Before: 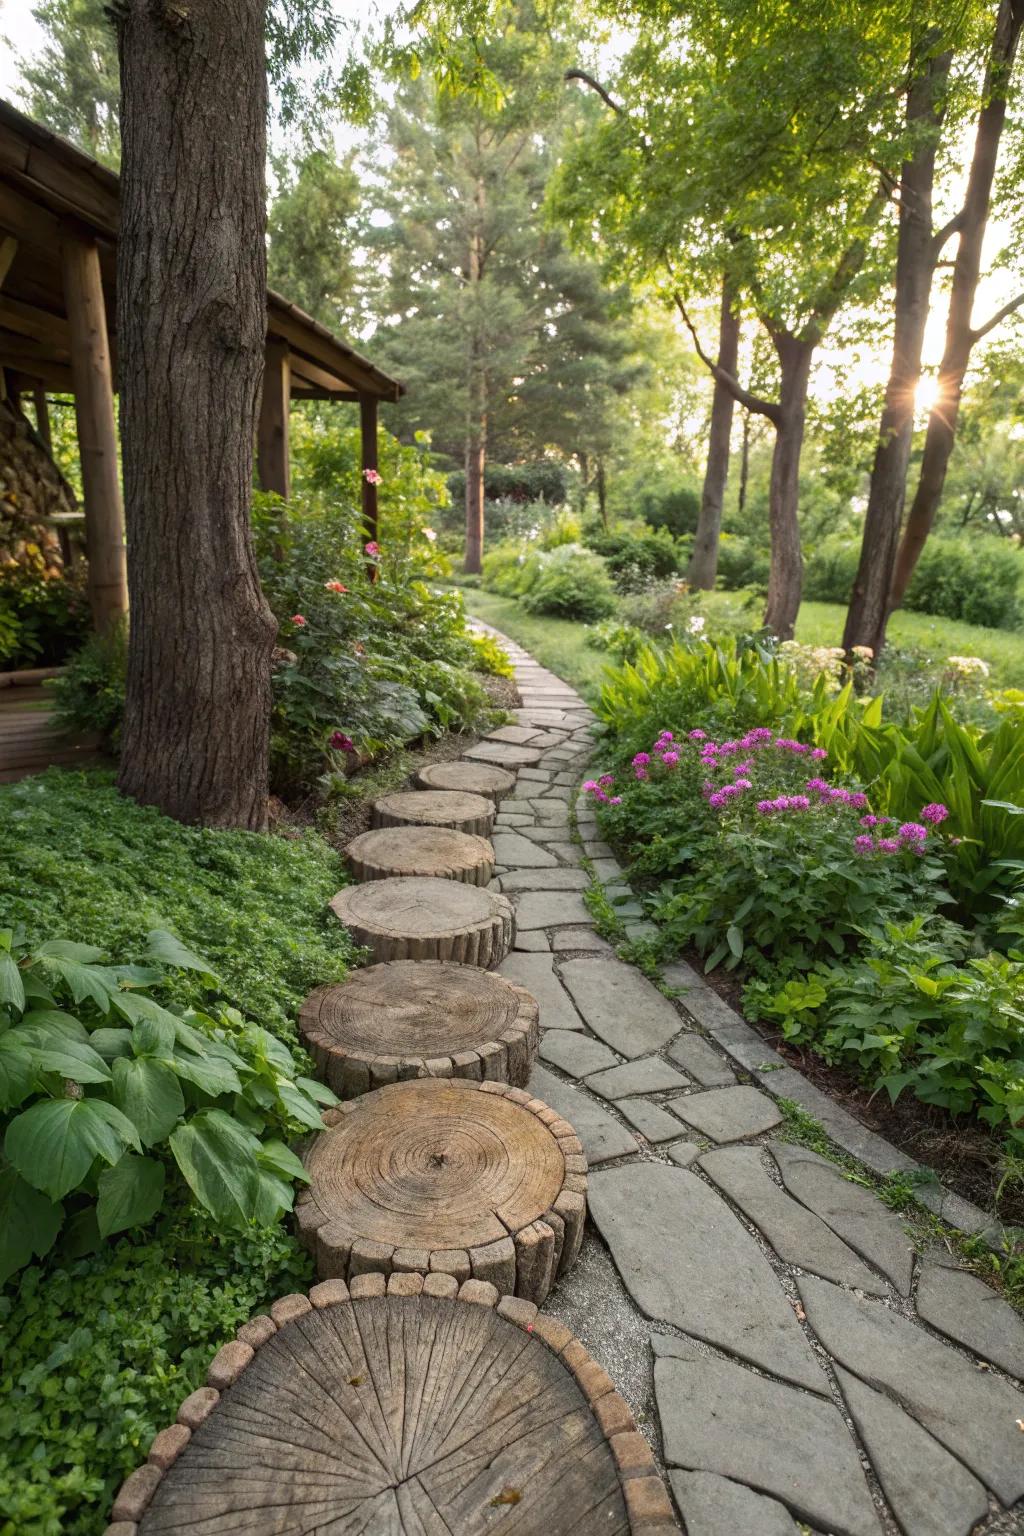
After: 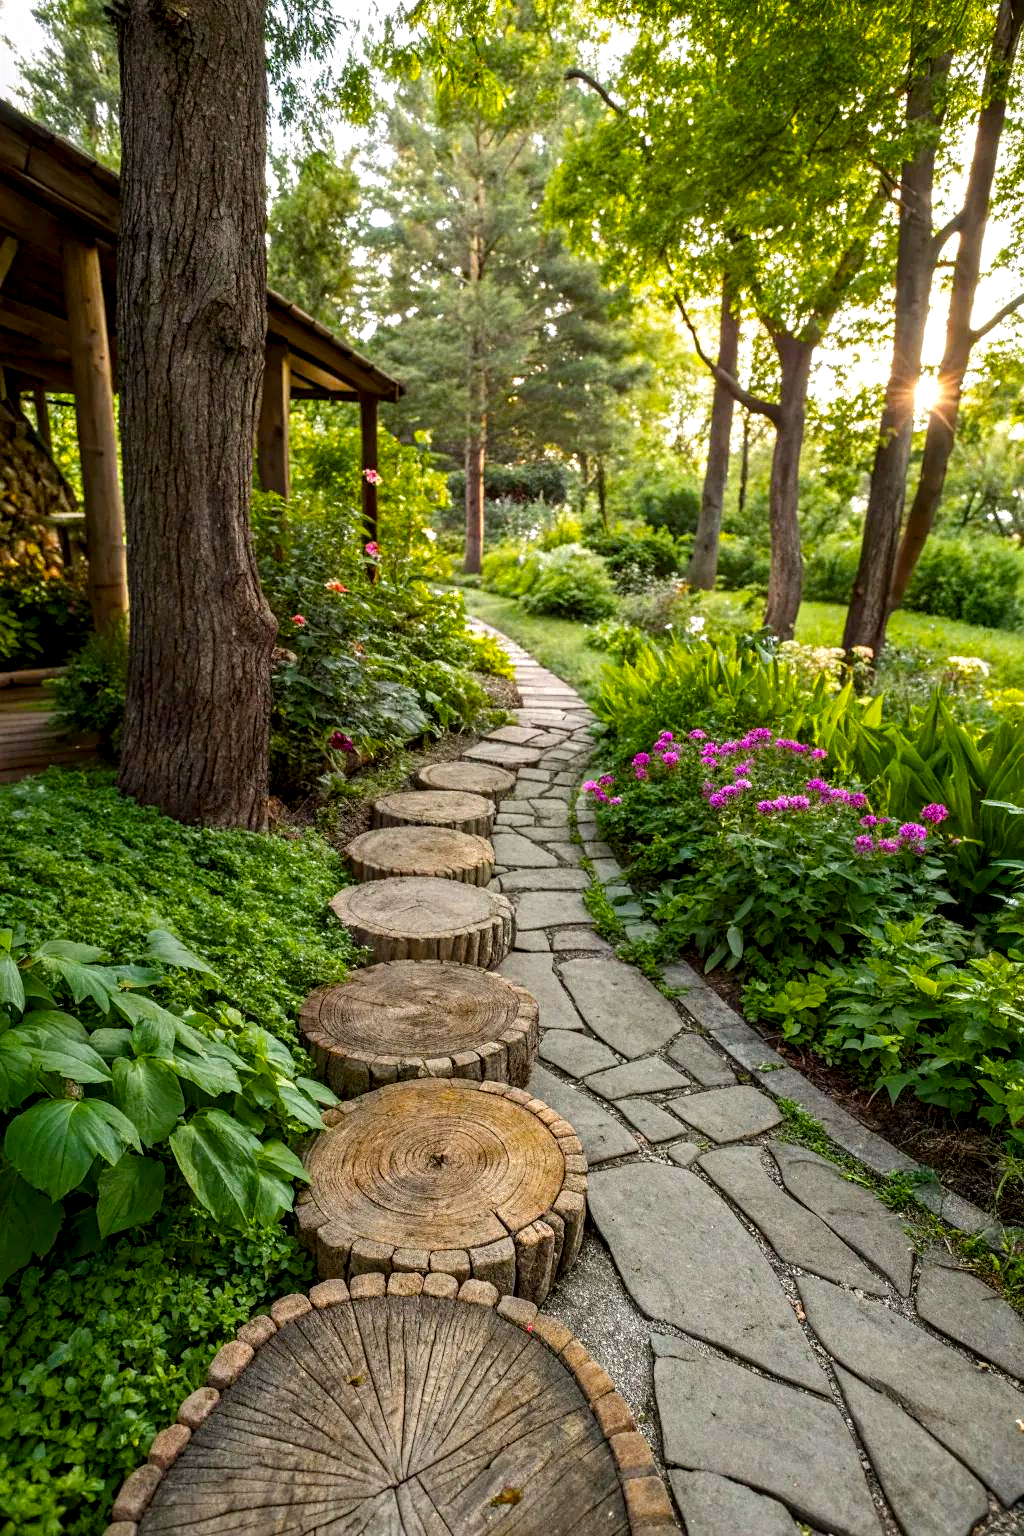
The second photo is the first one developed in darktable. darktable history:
local contrast: highlights 28%, shadows 73%, midtone range 0.745
color balance rgb: perceptual saturation grading › global saturation 36.296%, perceptual saturation grading › shadows 36.044%
contrast equalizer: octaves 7, y [[0.502, 0.505, 0.512, 0.529, 0.564, 0.588], [0.5 ×6], [0.502, 0.505, 0.512, 0.529, 0.564, 0.588], [0, 0.001, 0.001, 0.004, 0.008, 0.011], [0, 0.001, 0.001, 0.004, 0.008, 0.011]]
